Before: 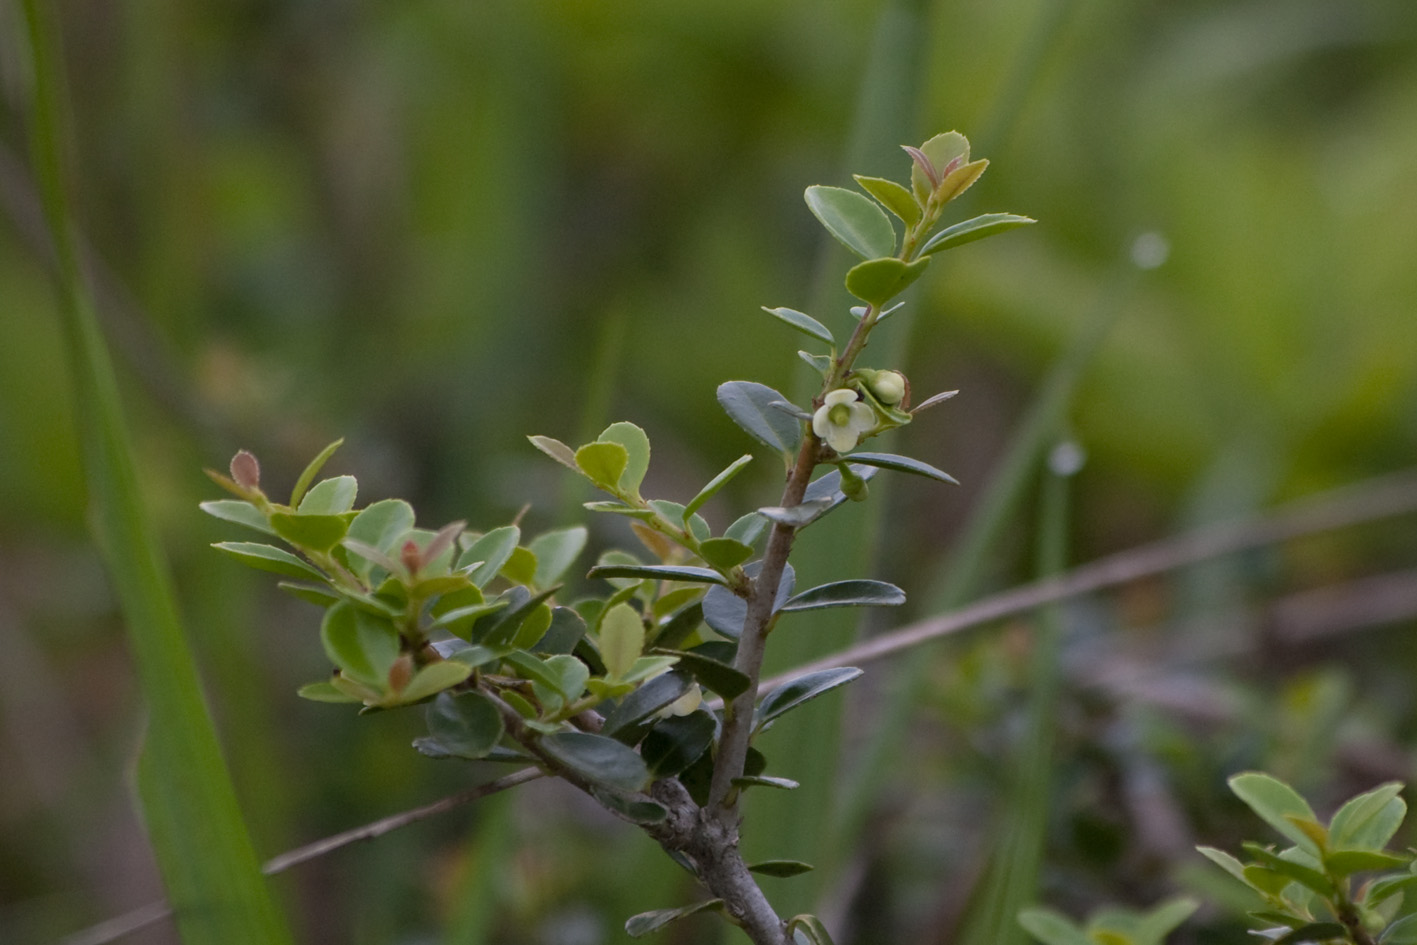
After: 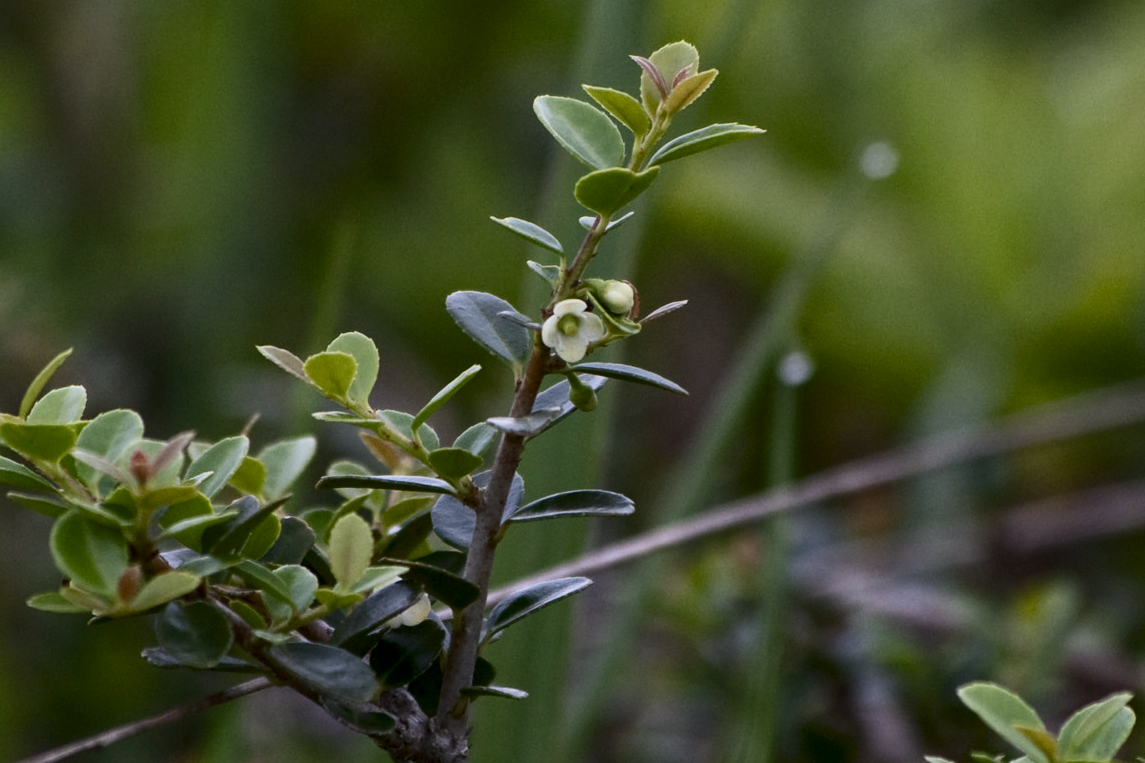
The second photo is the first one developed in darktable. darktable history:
white balance: red 0.984, blue 1.059
local contrast: highlights 100%, shadows 100%, detail 120%, midtone range 0.2
crop: left 19.159%, top 9.58%, bottom 9.58%
contrast brightness saturation: contrast 0.28
